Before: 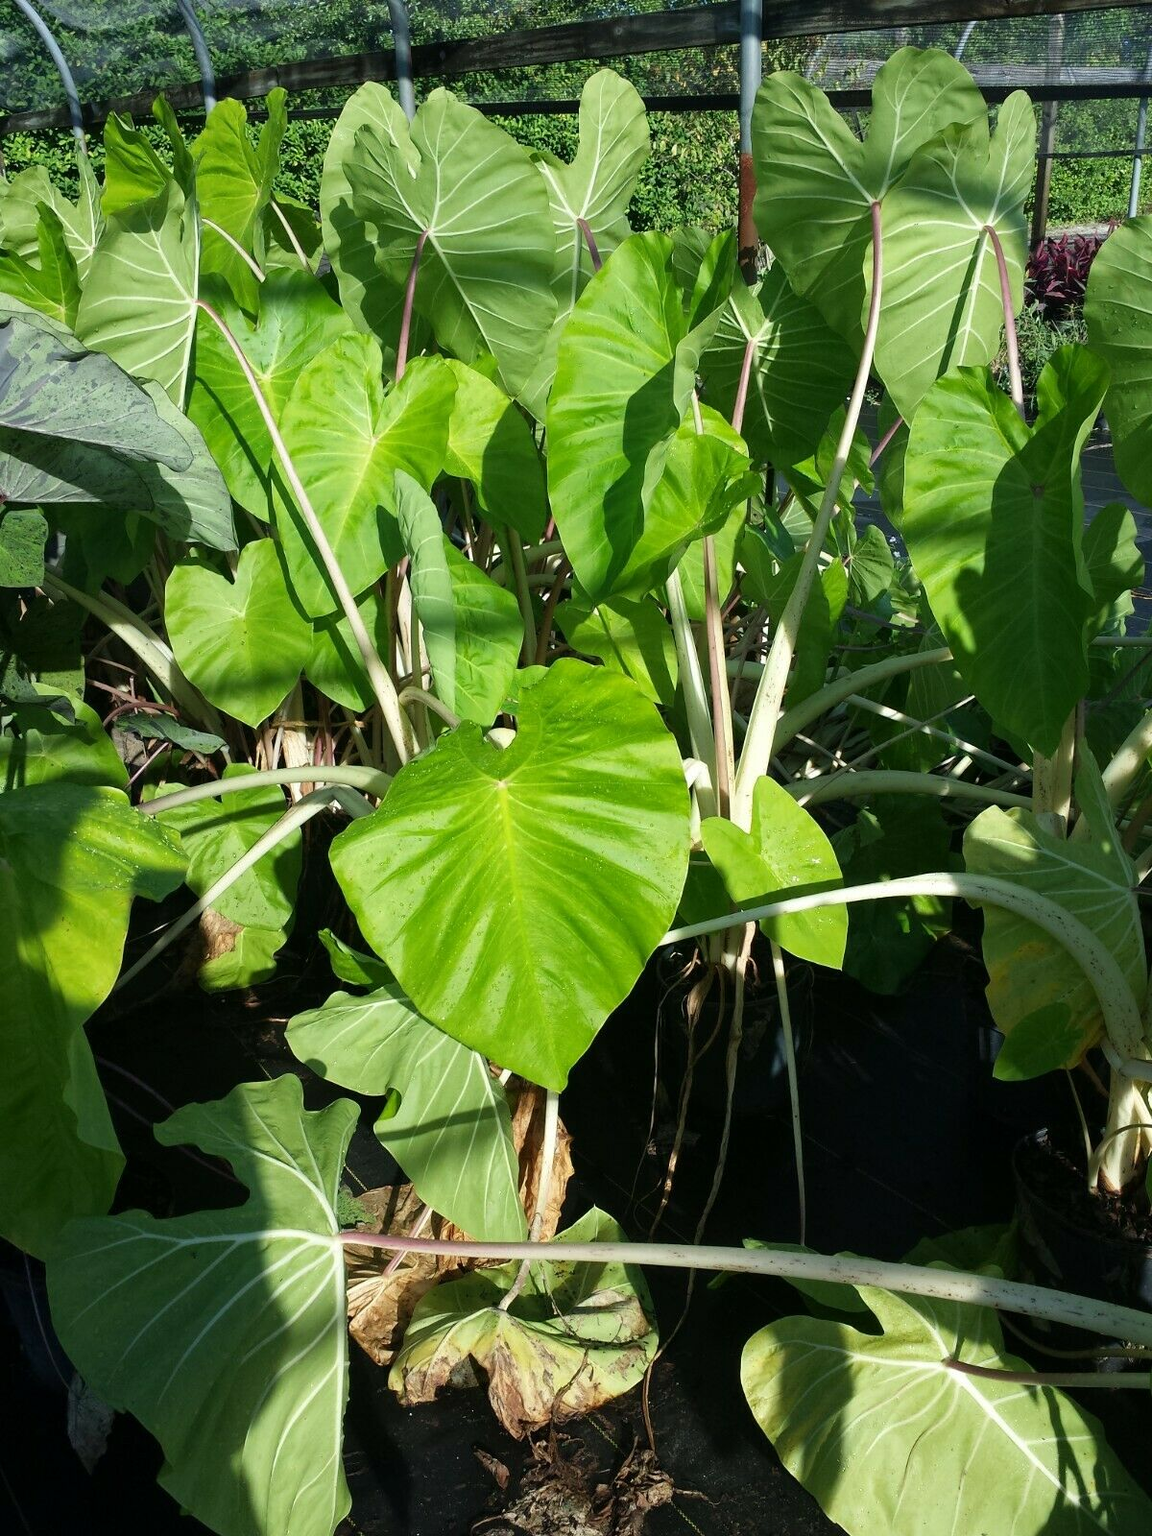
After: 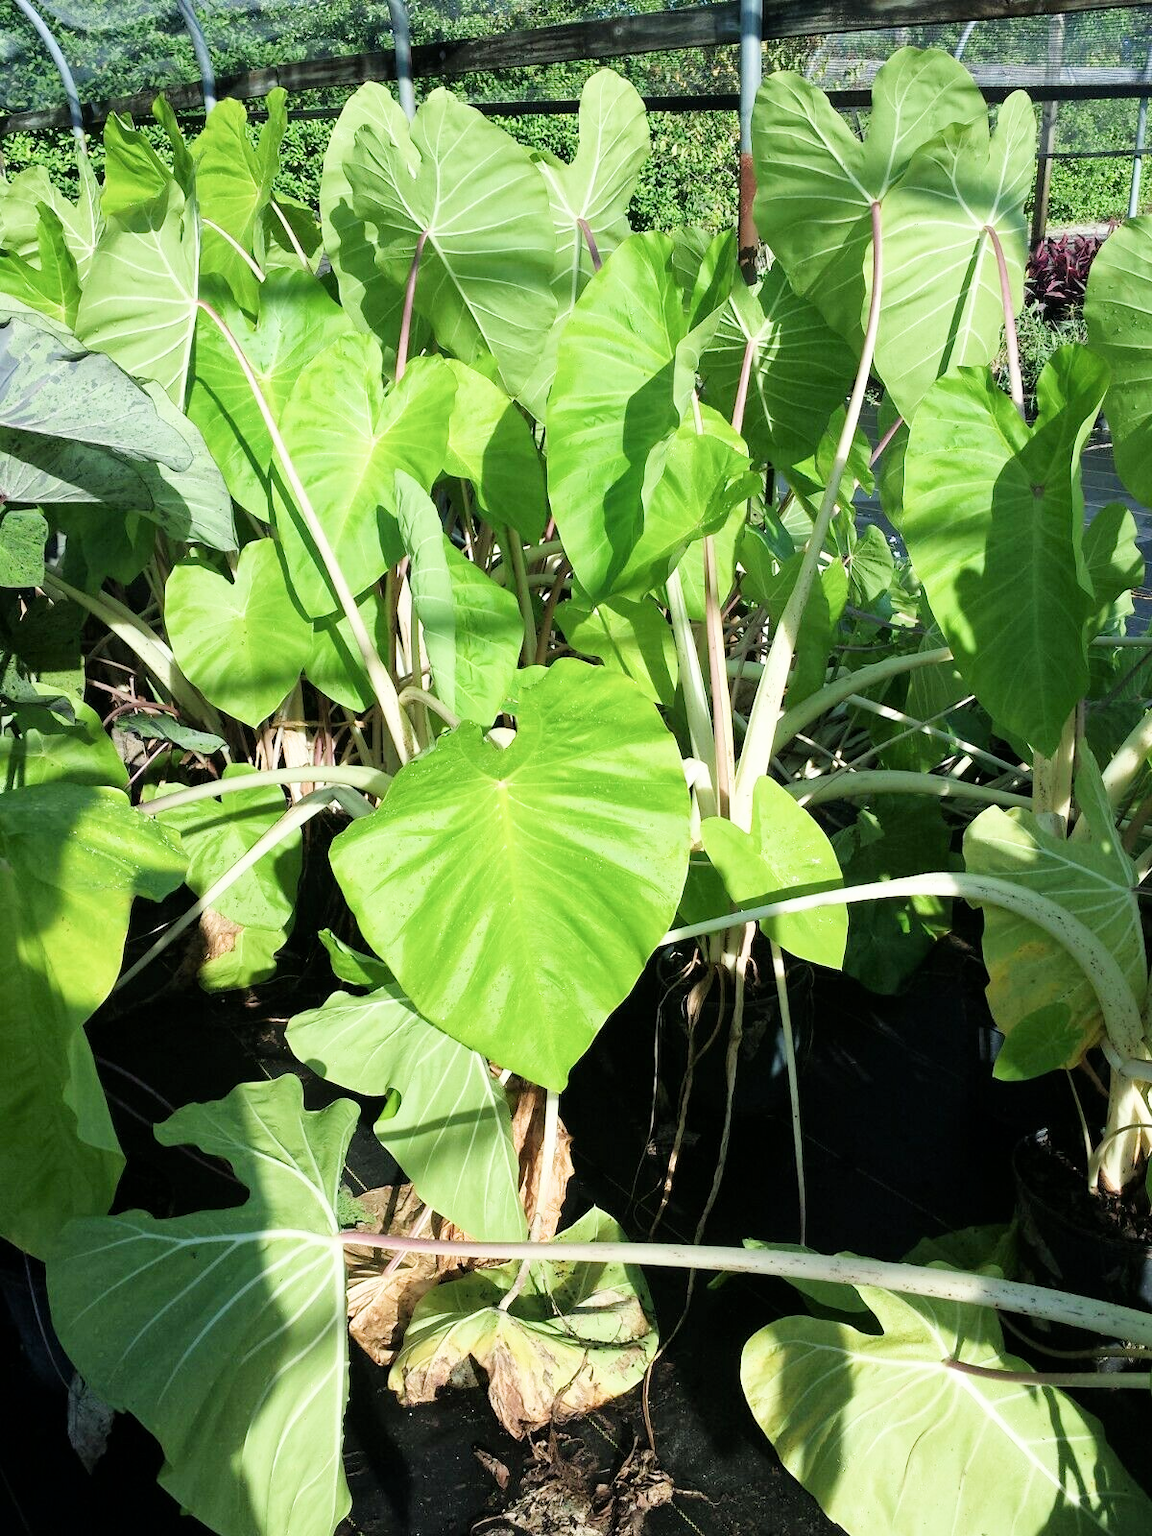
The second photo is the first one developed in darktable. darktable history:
color zones: curves: ch1 [(0, 0.469) (0.001, 0.469) (0.12, 0.446) (0.248, 0.469) (0.5, 0.5) (0.748, 0.5) (0.999, 0.469) (1, 0.469)], mix 100.73%
exposure: black level correction 0, exposure 1.2 EV, compensate exposure bias true, compensate highlight preservation false
filmic rgb: black relative exposure -7.96 EV, white relative exposure 3.81 EV, hardness 4.4
